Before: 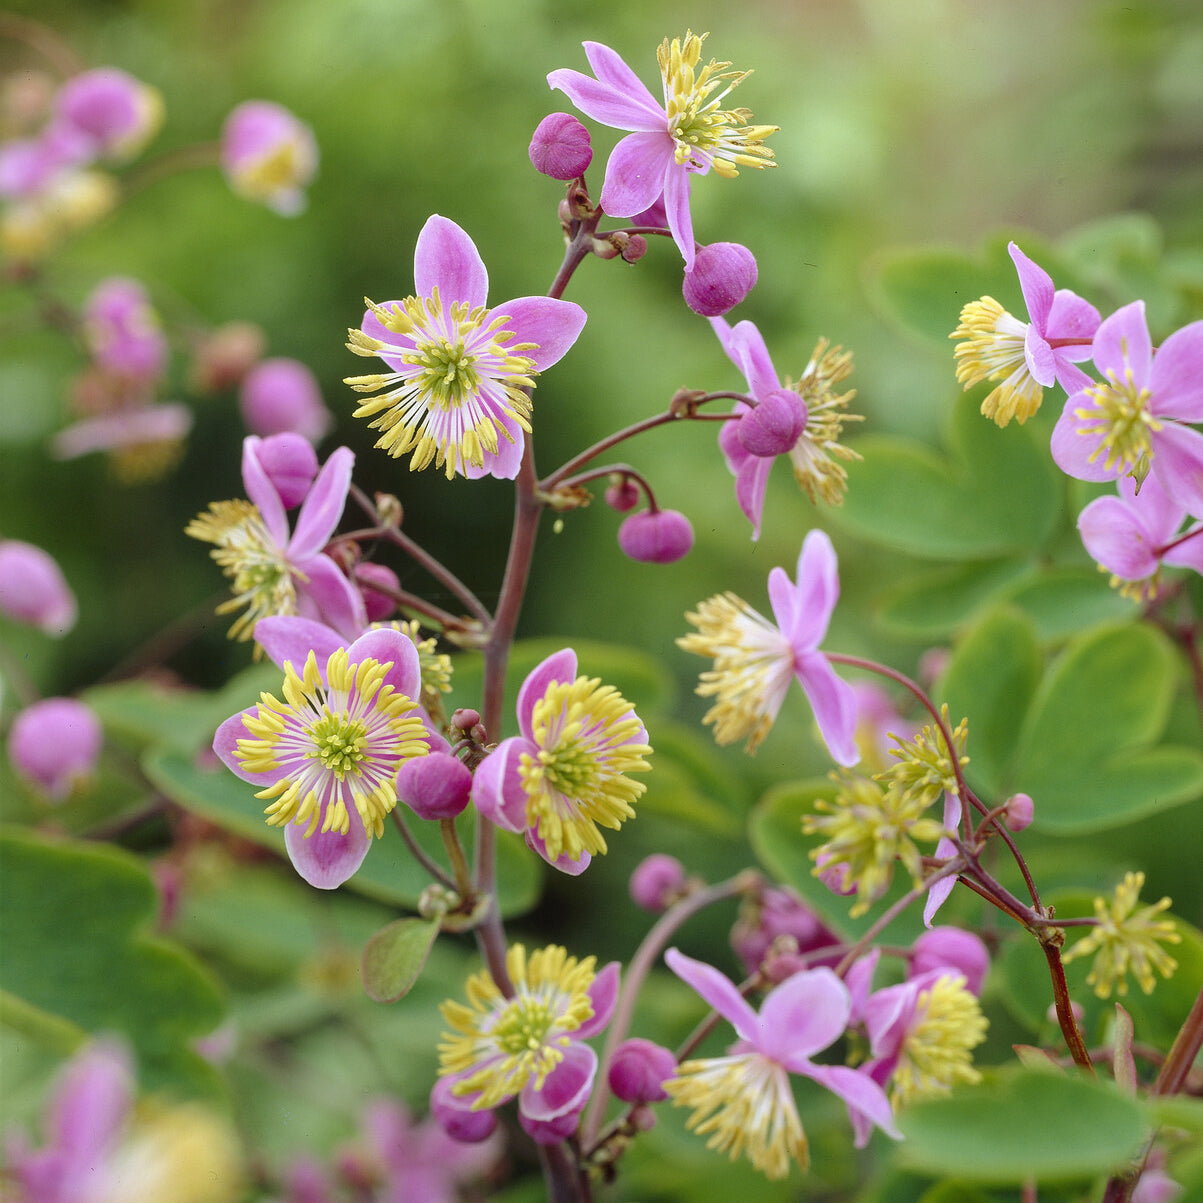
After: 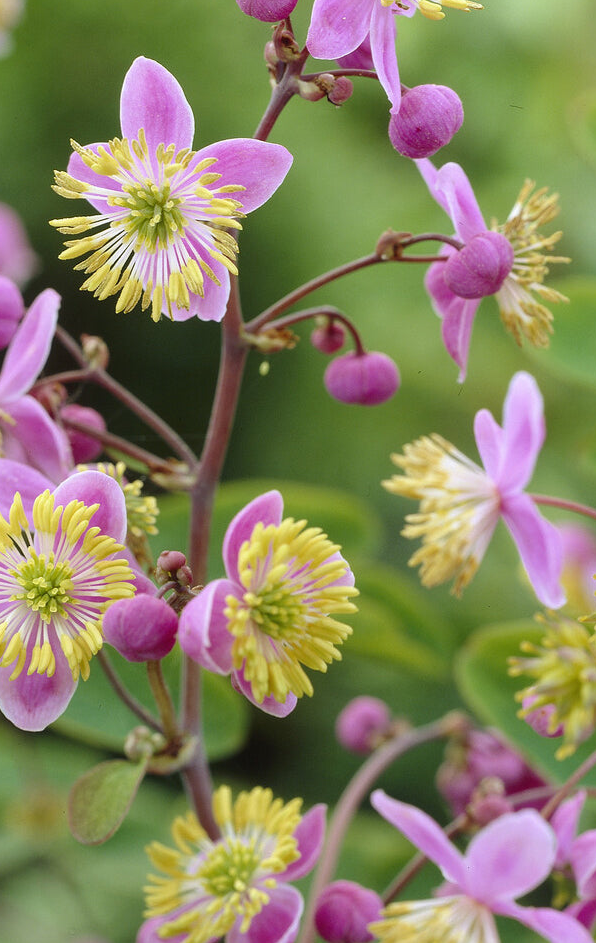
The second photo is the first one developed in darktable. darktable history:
crop and rotate: angle 0.015°, left 24.446%, top 13.194%, right 25.991%, bottom 8.328%
